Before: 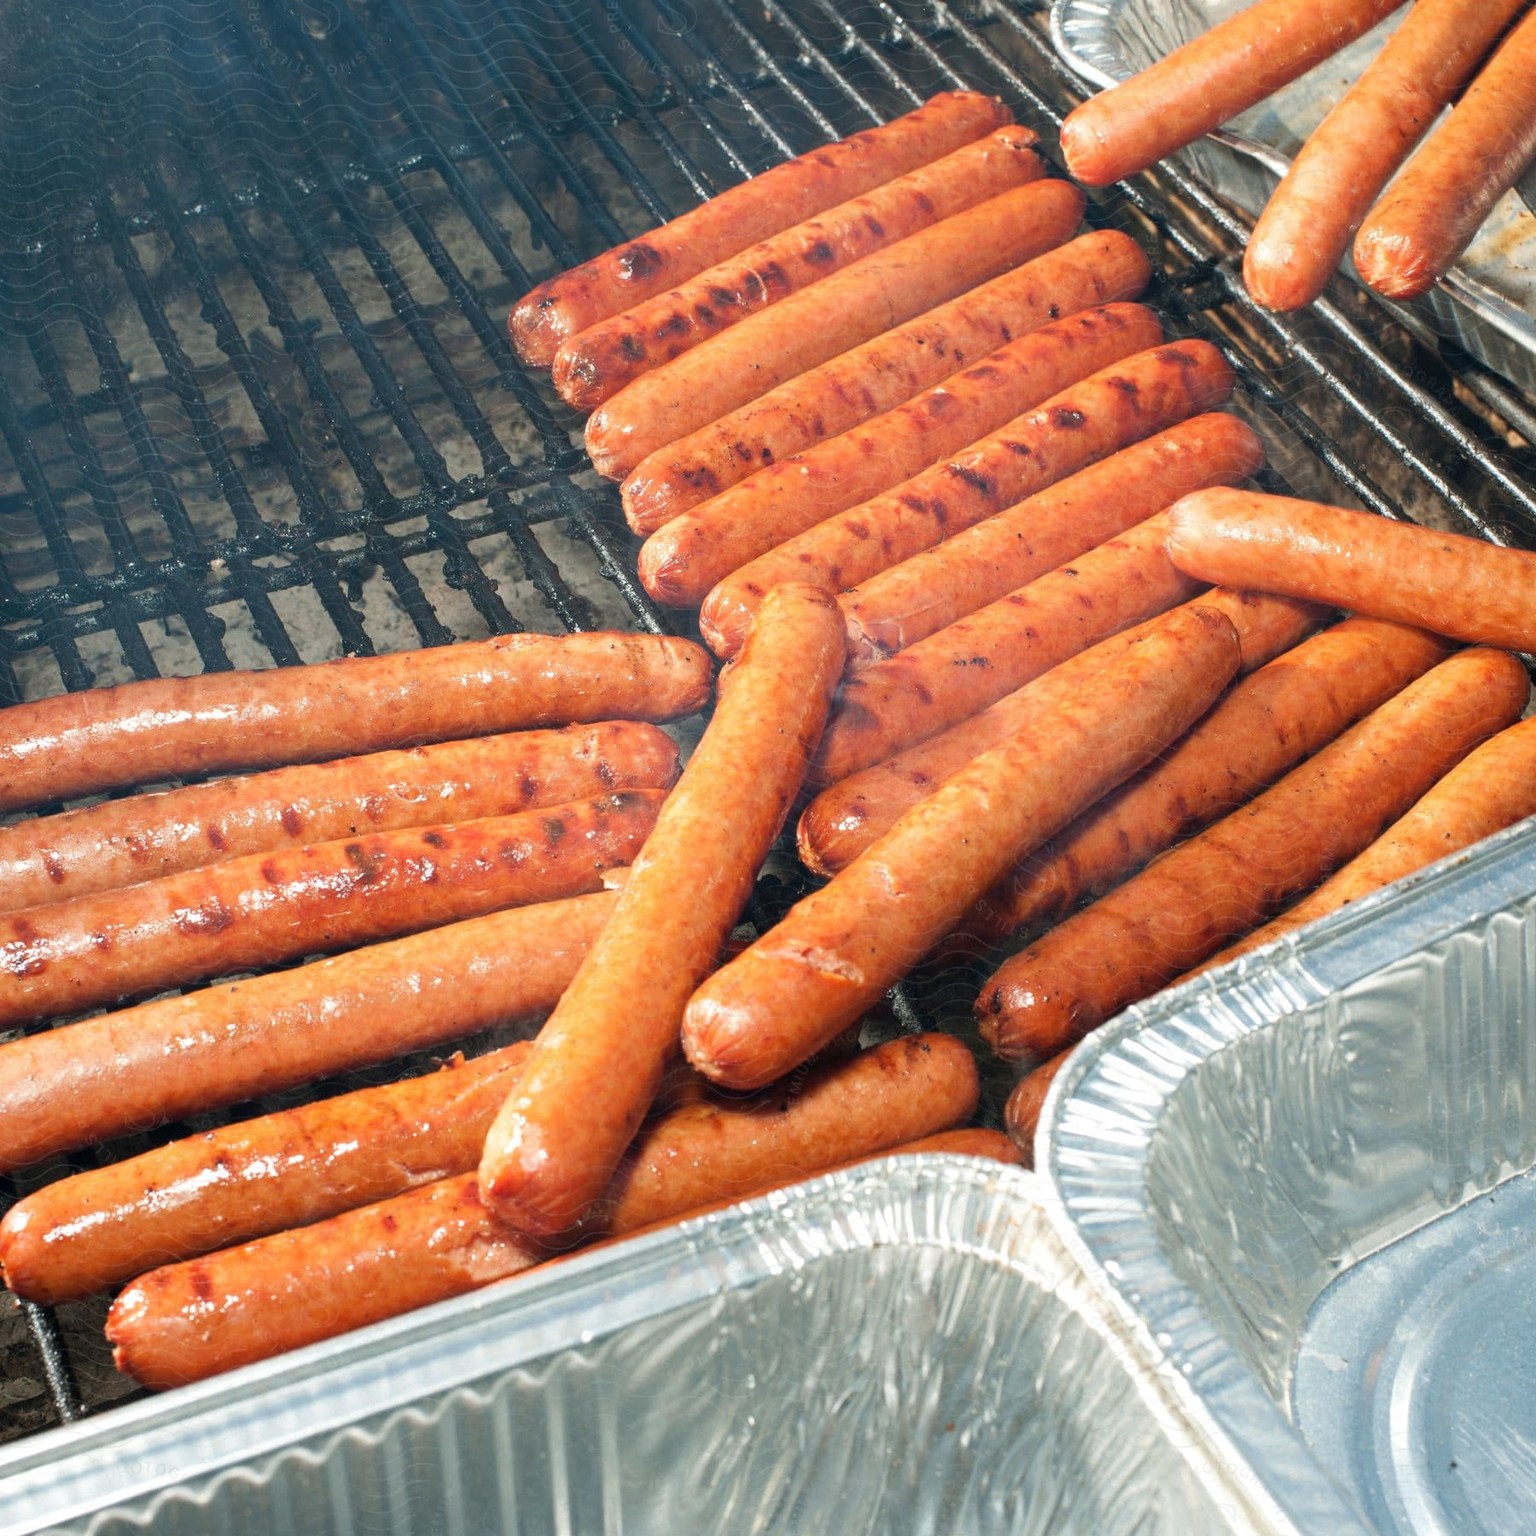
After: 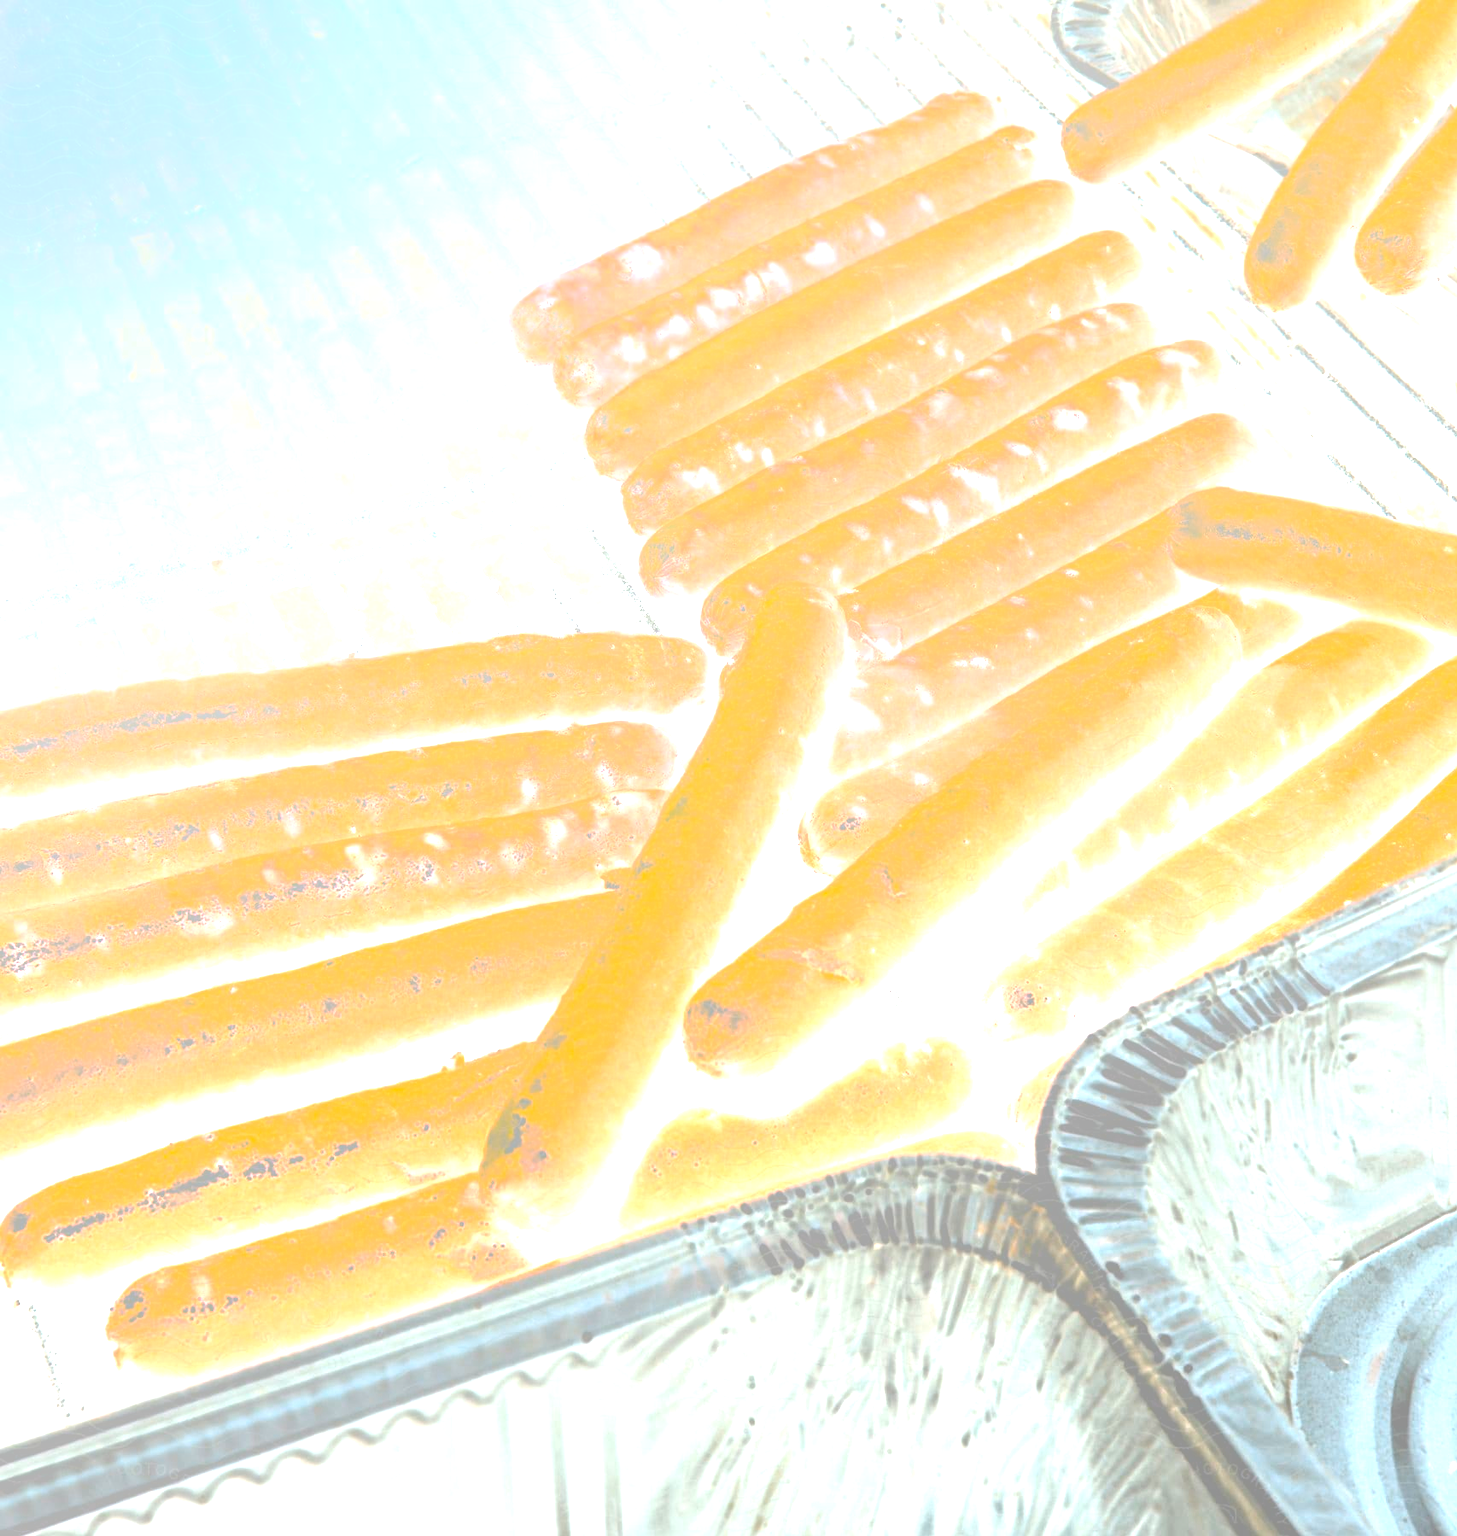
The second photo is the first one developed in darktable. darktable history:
tone equalizer: -8 EV -0.417 EV, -7 EV -0.389 EV, -6 EV -0.333 EV, -5 EV -0.222 EV, -3 EV 0.222 EV, -2 EV 0.333 EV, -1 EV 0.389 EV, +0 EV 0.417 EV, edges refinement/feathering 500, mask exposure compensation -1.57 EV, preserve details no
crop and rotate: right 5.167%
exposure: exposure 1 EV, compensate highlight preservation false
bloom: size 85%, threshold 5%, strength 85%
